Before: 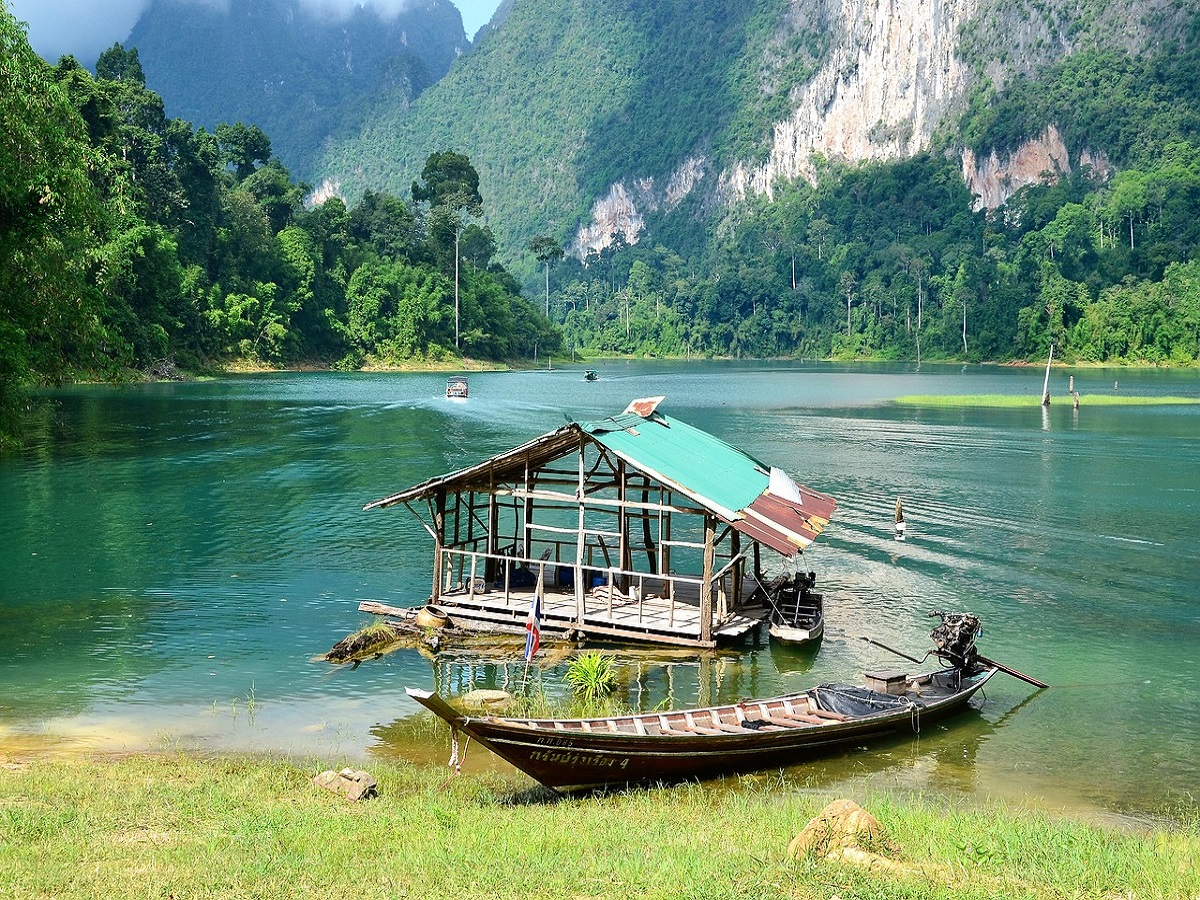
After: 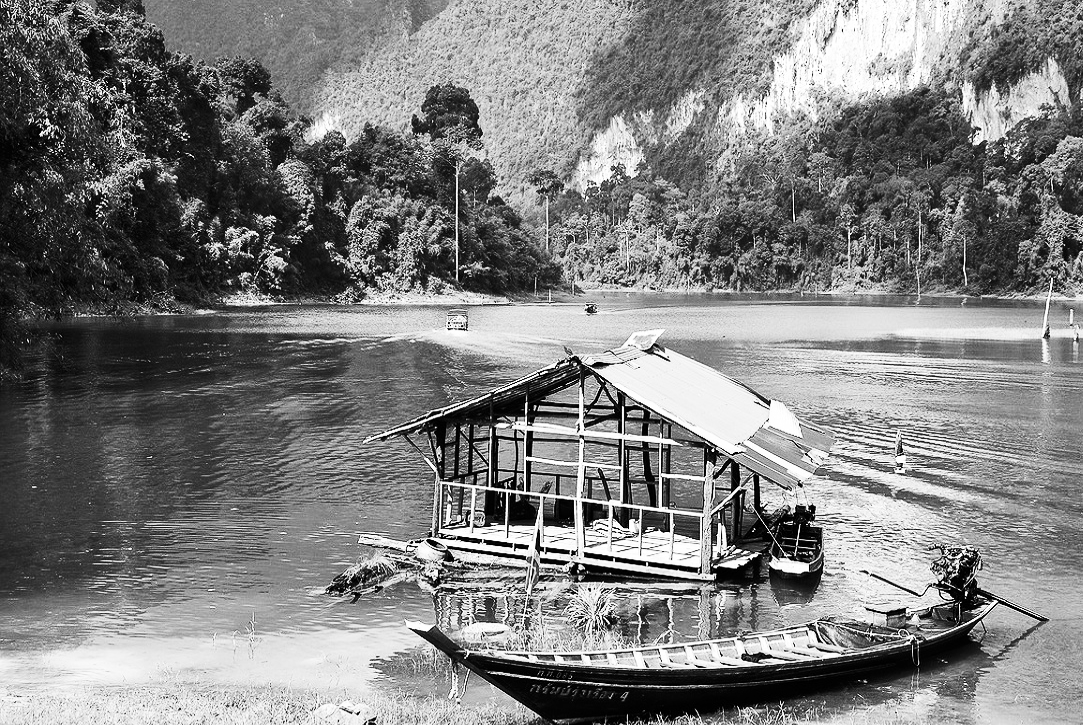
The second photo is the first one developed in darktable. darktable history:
local contrast: mode bilateral grid, contrast 15, coarseness 36, detail 105%, midtone range 0.2
contrast brightness saturation: contrast 0.4, brightness 0.05, saturation 0.25
crop: top 7.49%, right 9.717%, bottom 11.943%
monochrome: on, module defaults
